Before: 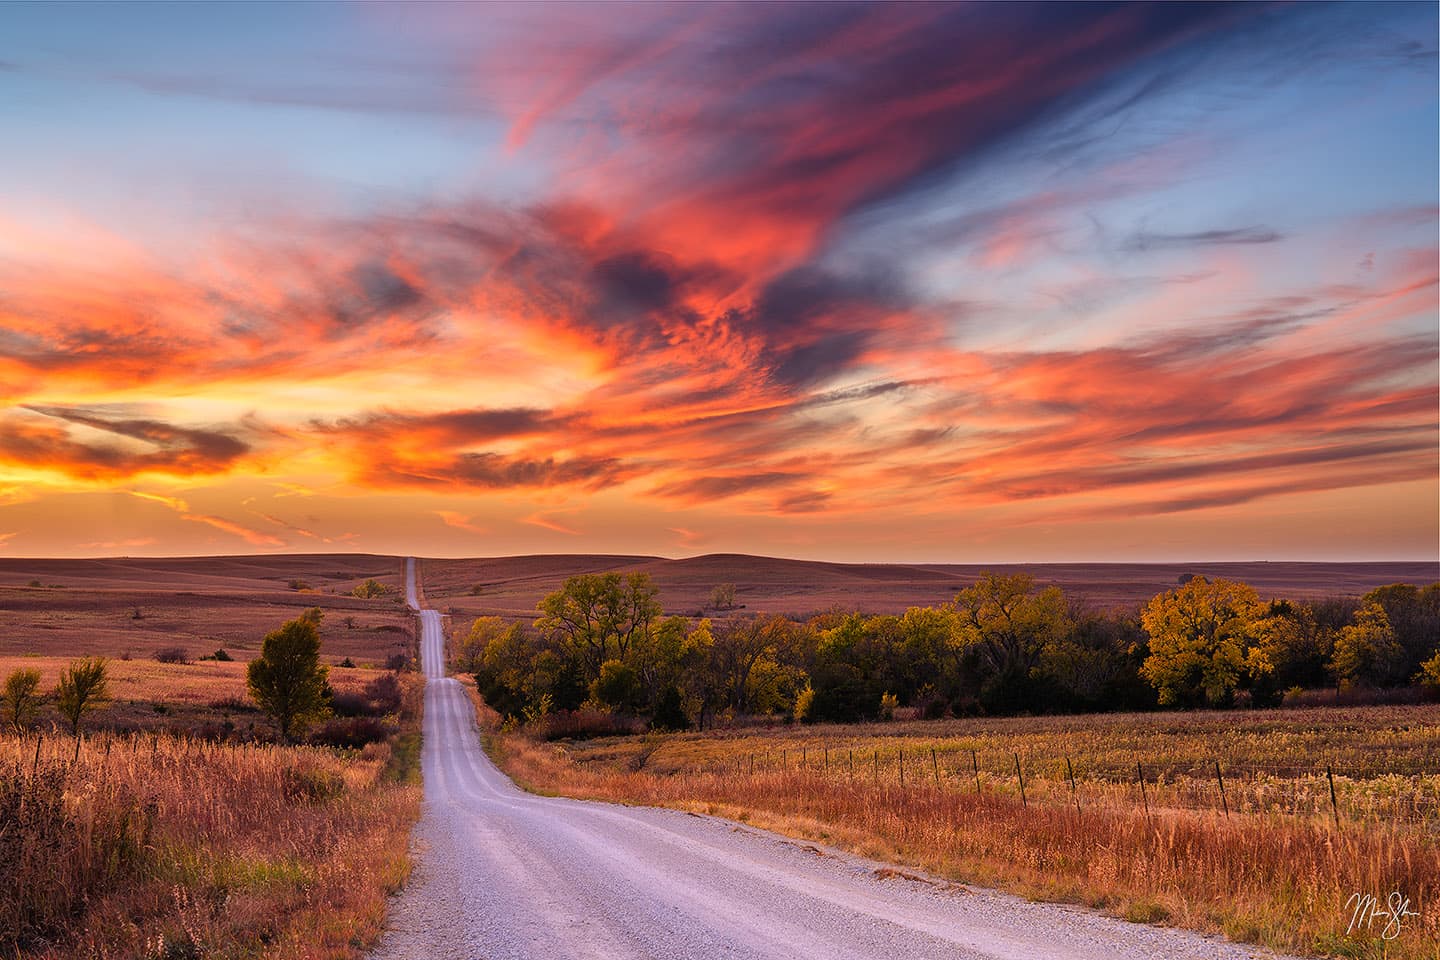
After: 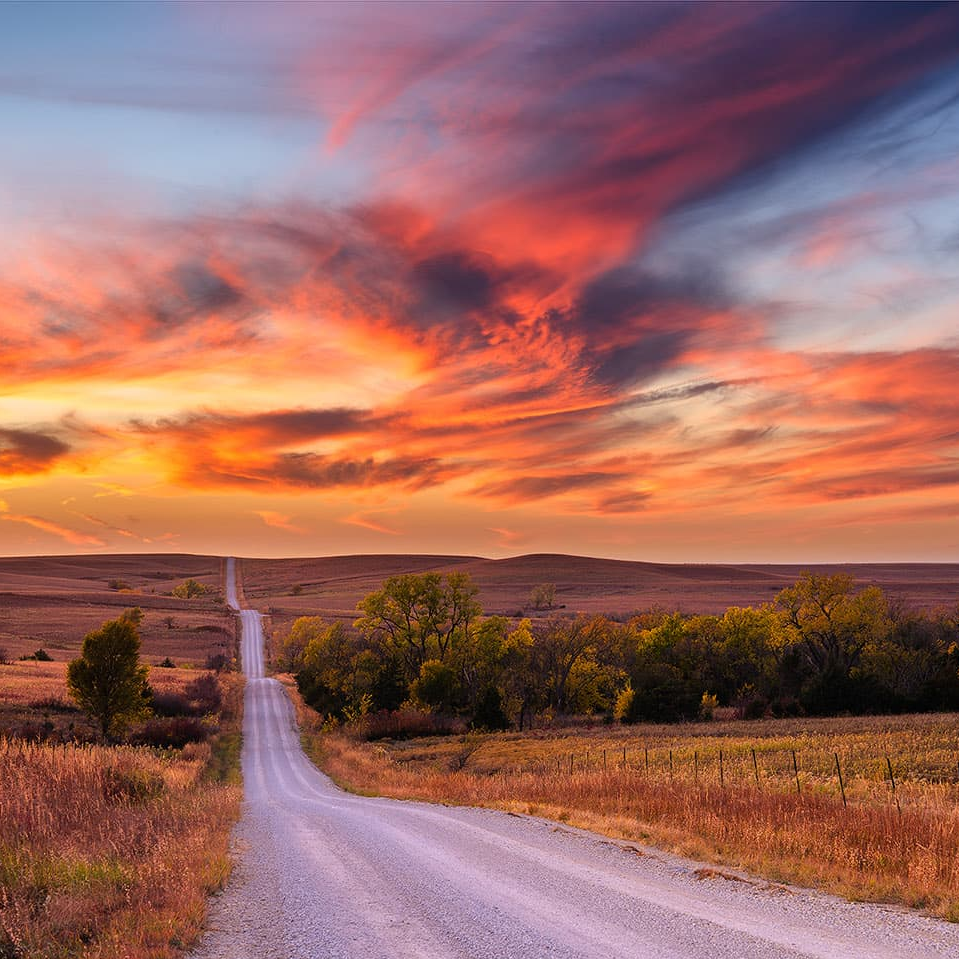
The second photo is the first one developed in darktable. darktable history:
crop and rotate: left 12.505%, right 20.837%
